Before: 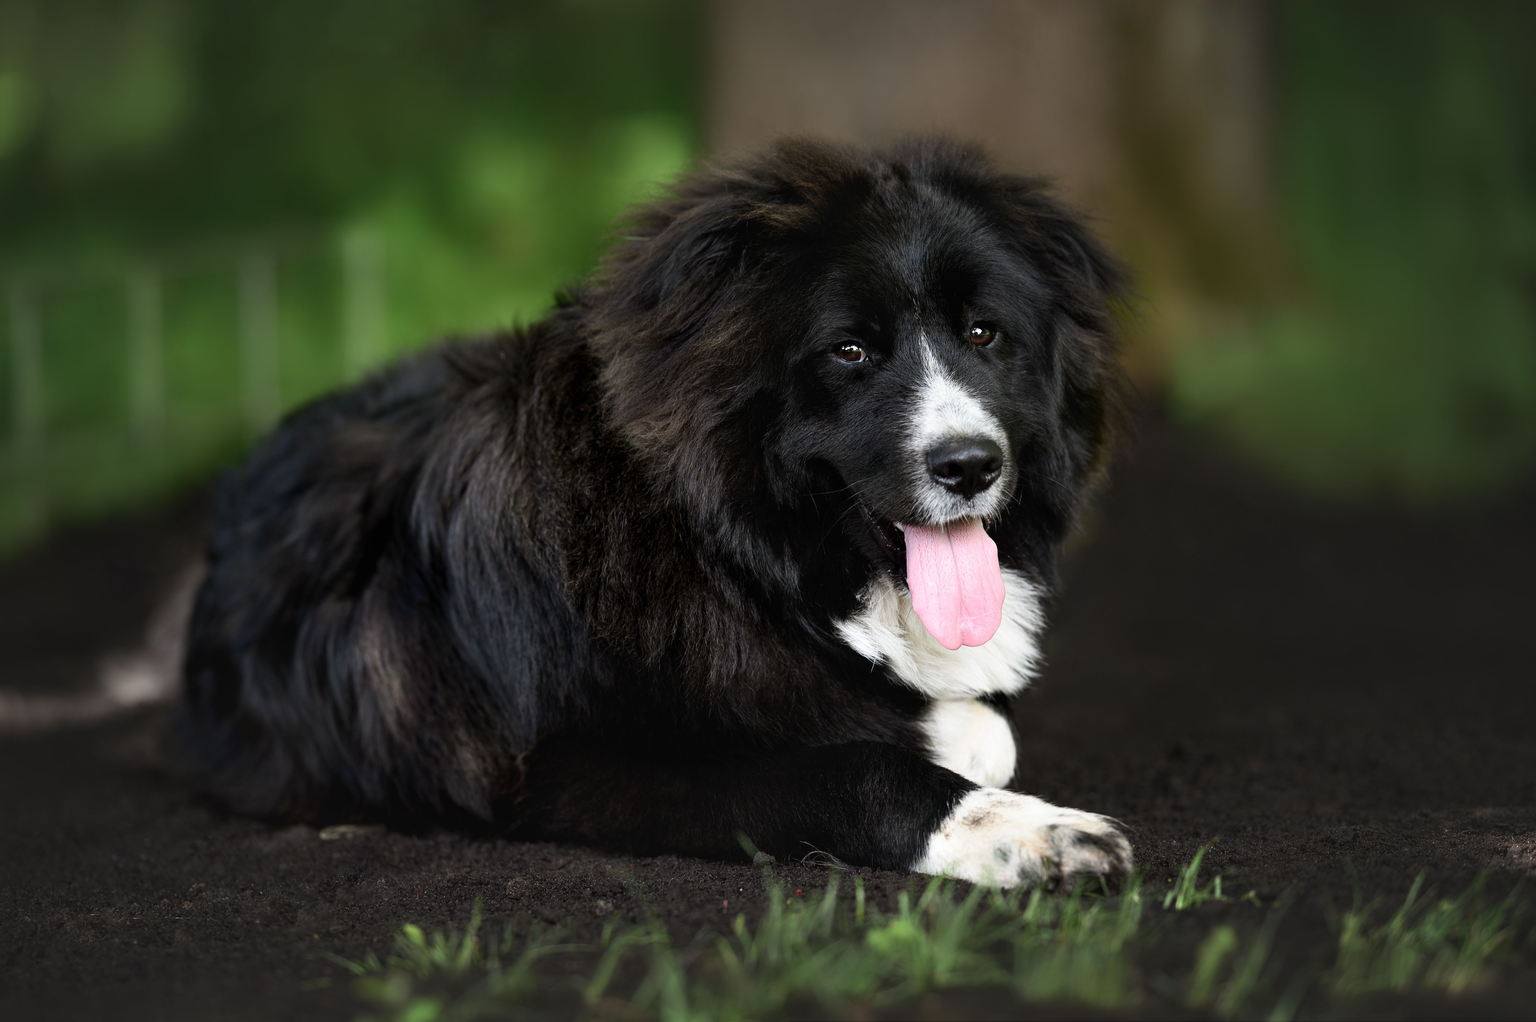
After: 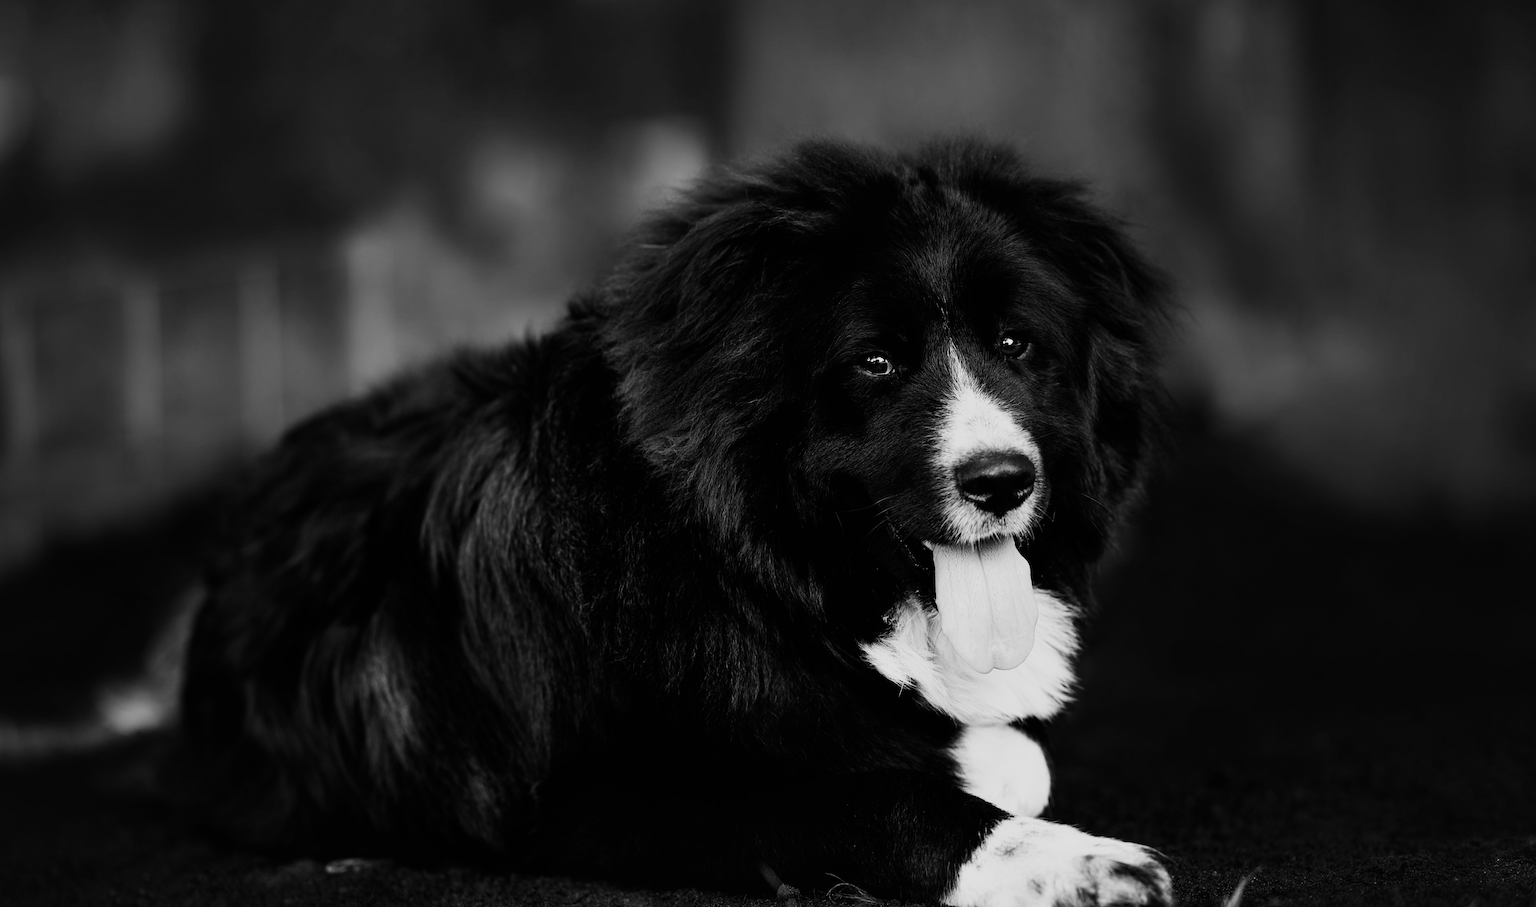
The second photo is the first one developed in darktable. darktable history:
crop and rotate: angle 0.2°, left 0.275%, right 3.127%, bottom 14.18%
sigmoid: contrast 1.7, skew -0.2, preserve hue 0%, red attenuation 0.1, red rotation 0.035, green attenuation 0.1, green rotation -0.017, blue attenuation 0.15, blue rotation -0.052, base primaries Rec2020
monochrome: on, module defaults
